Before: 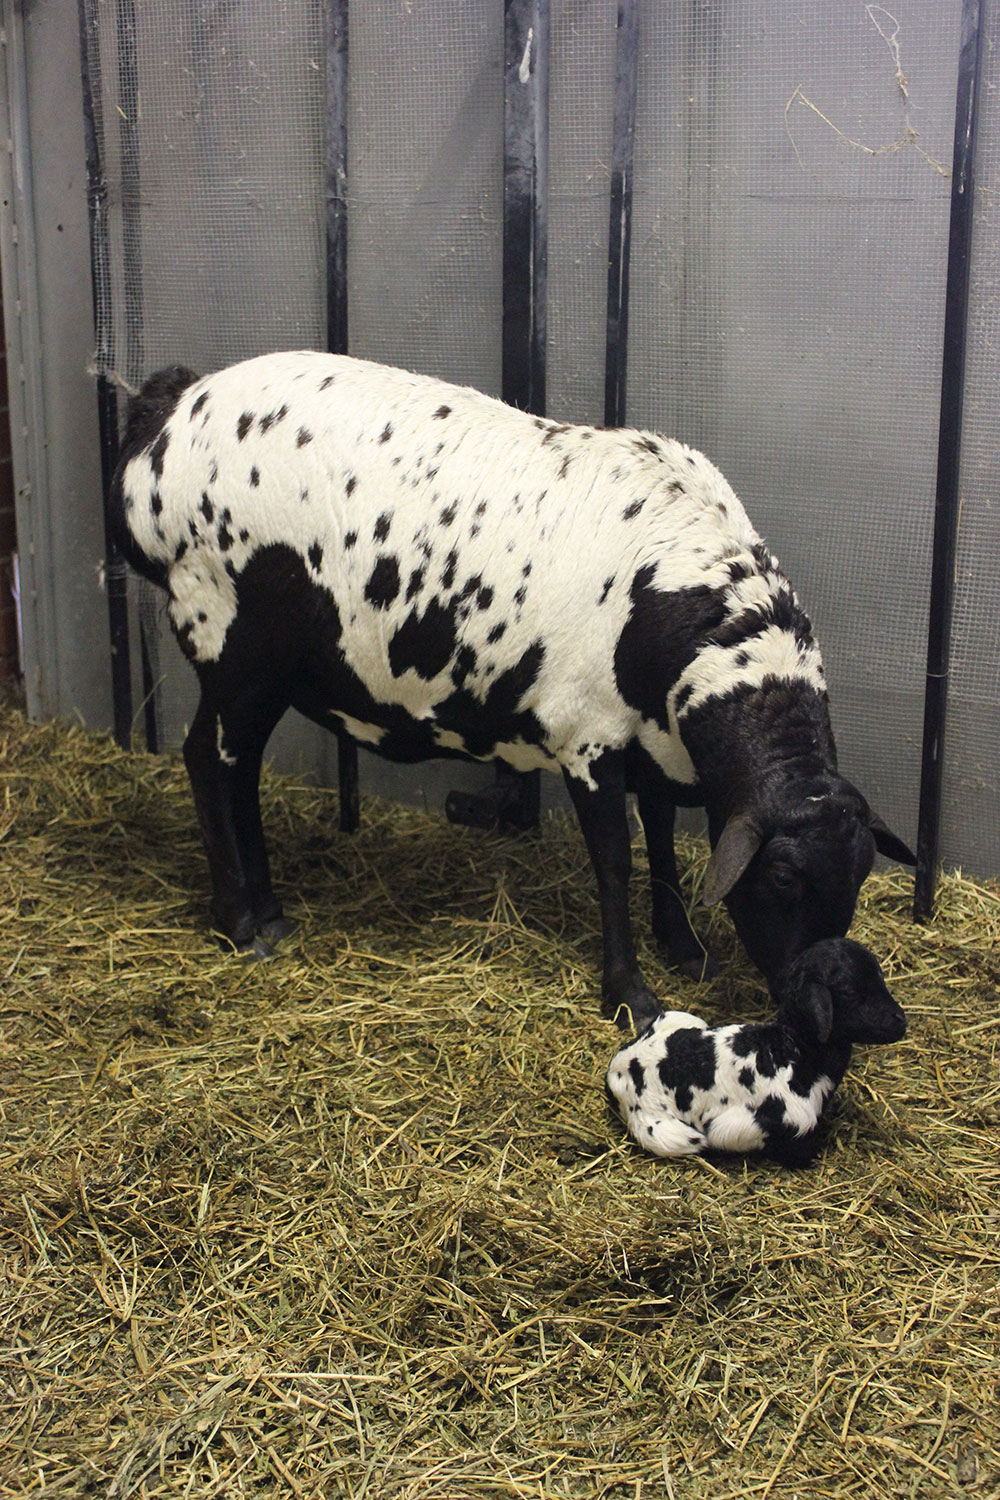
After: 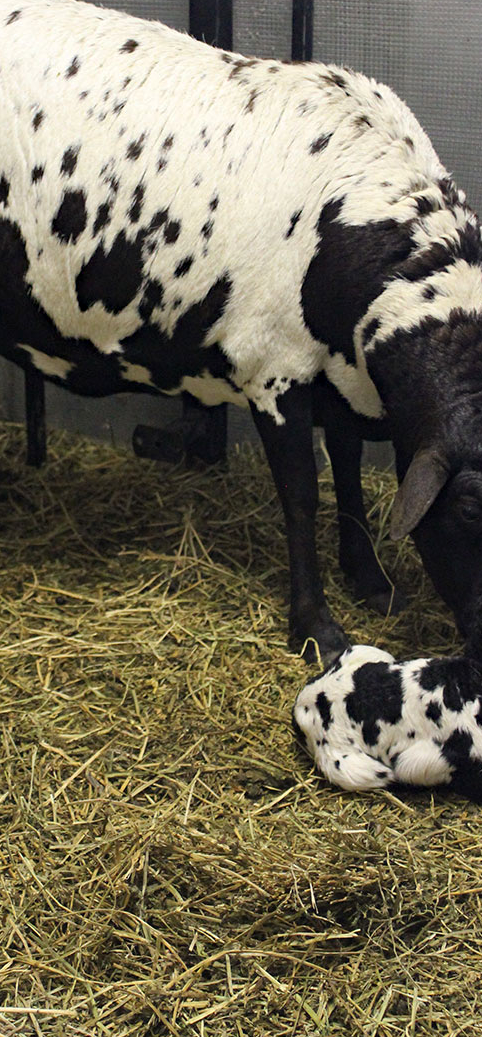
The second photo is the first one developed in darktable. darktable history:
crop: left 31.324%, top 24.434%, right 20.428%, bottom 6.382%
haze removal: compatibility mode true, adaptive false
